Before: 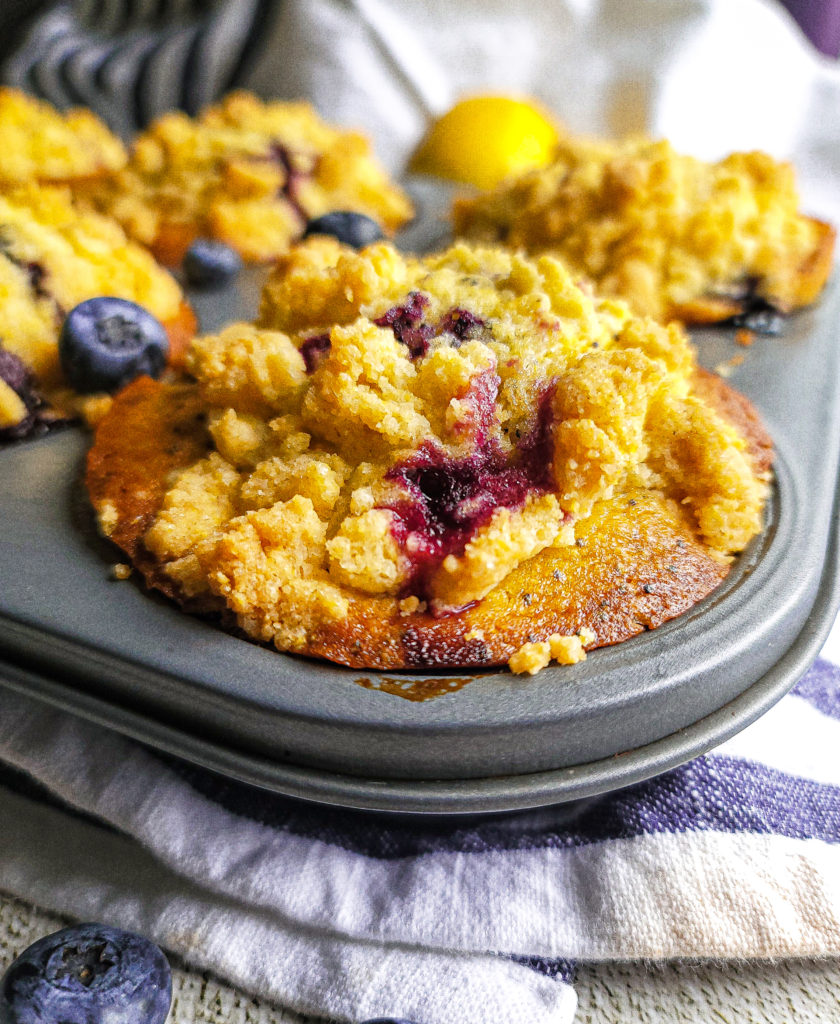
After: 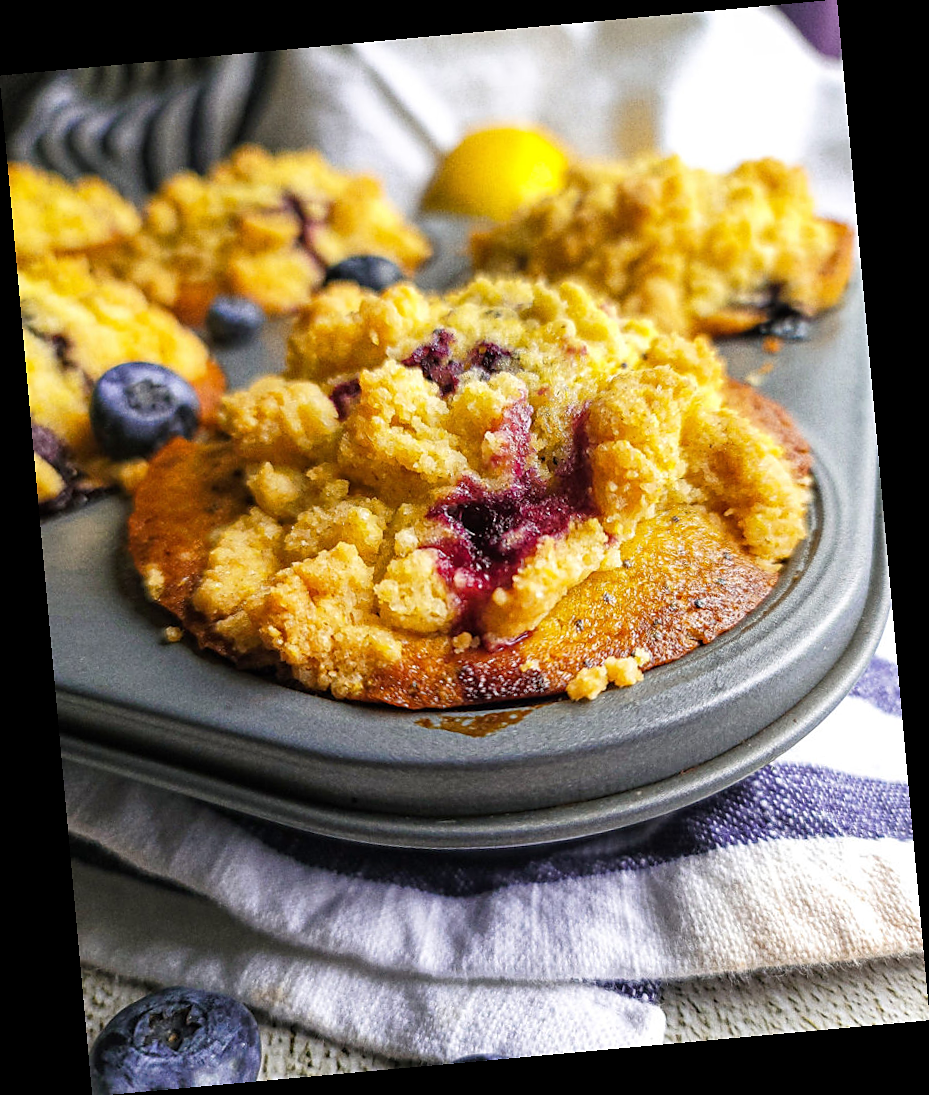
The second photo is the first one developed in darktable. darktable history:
rotate and perspective: rotation -5.2°, automatic cropping off
sharpen: radius 1.559, amount 0.373, threshold 1.271
